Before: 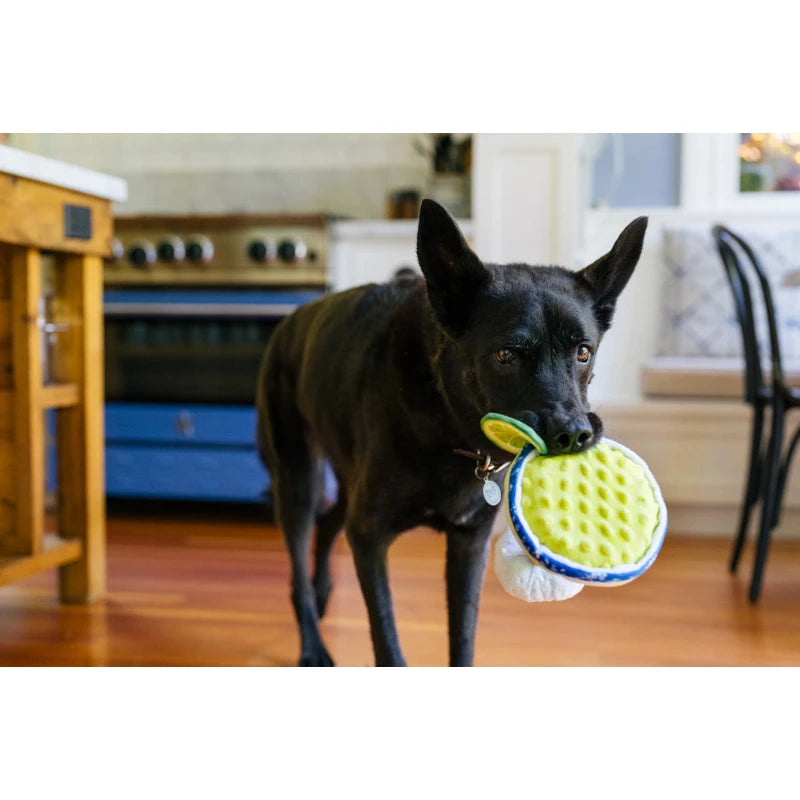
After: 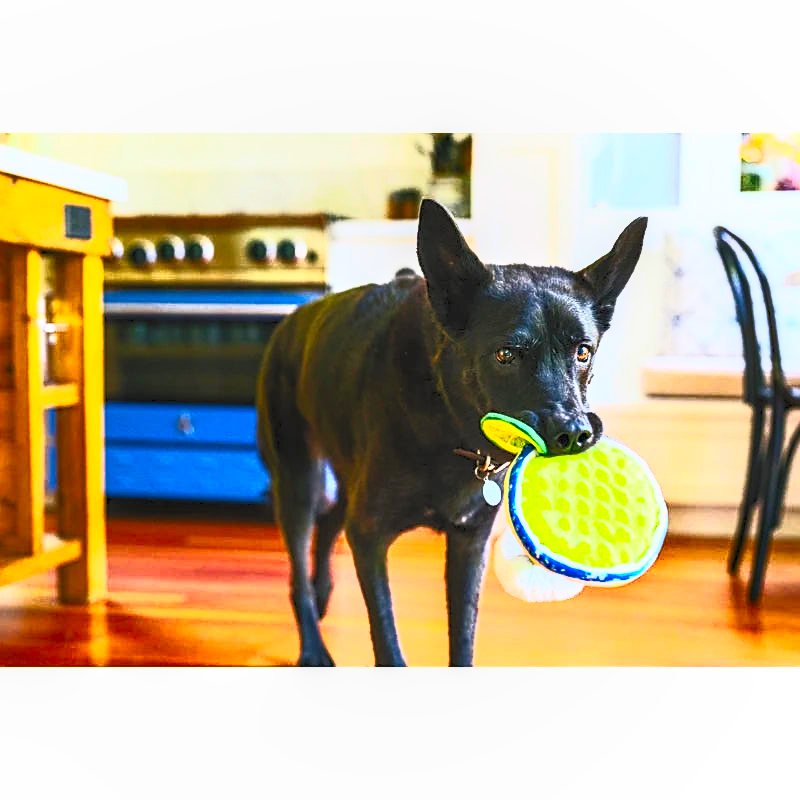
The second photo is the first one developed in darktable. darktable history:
sharpen: amount 0.5
contrast brightness saturation: contrast 0.993, brightness 0.99, saturation 0.988
shadows and highlights: shadows -88.94, highlights -37.35, soften with gaussian
local contrast: on, module defaults
